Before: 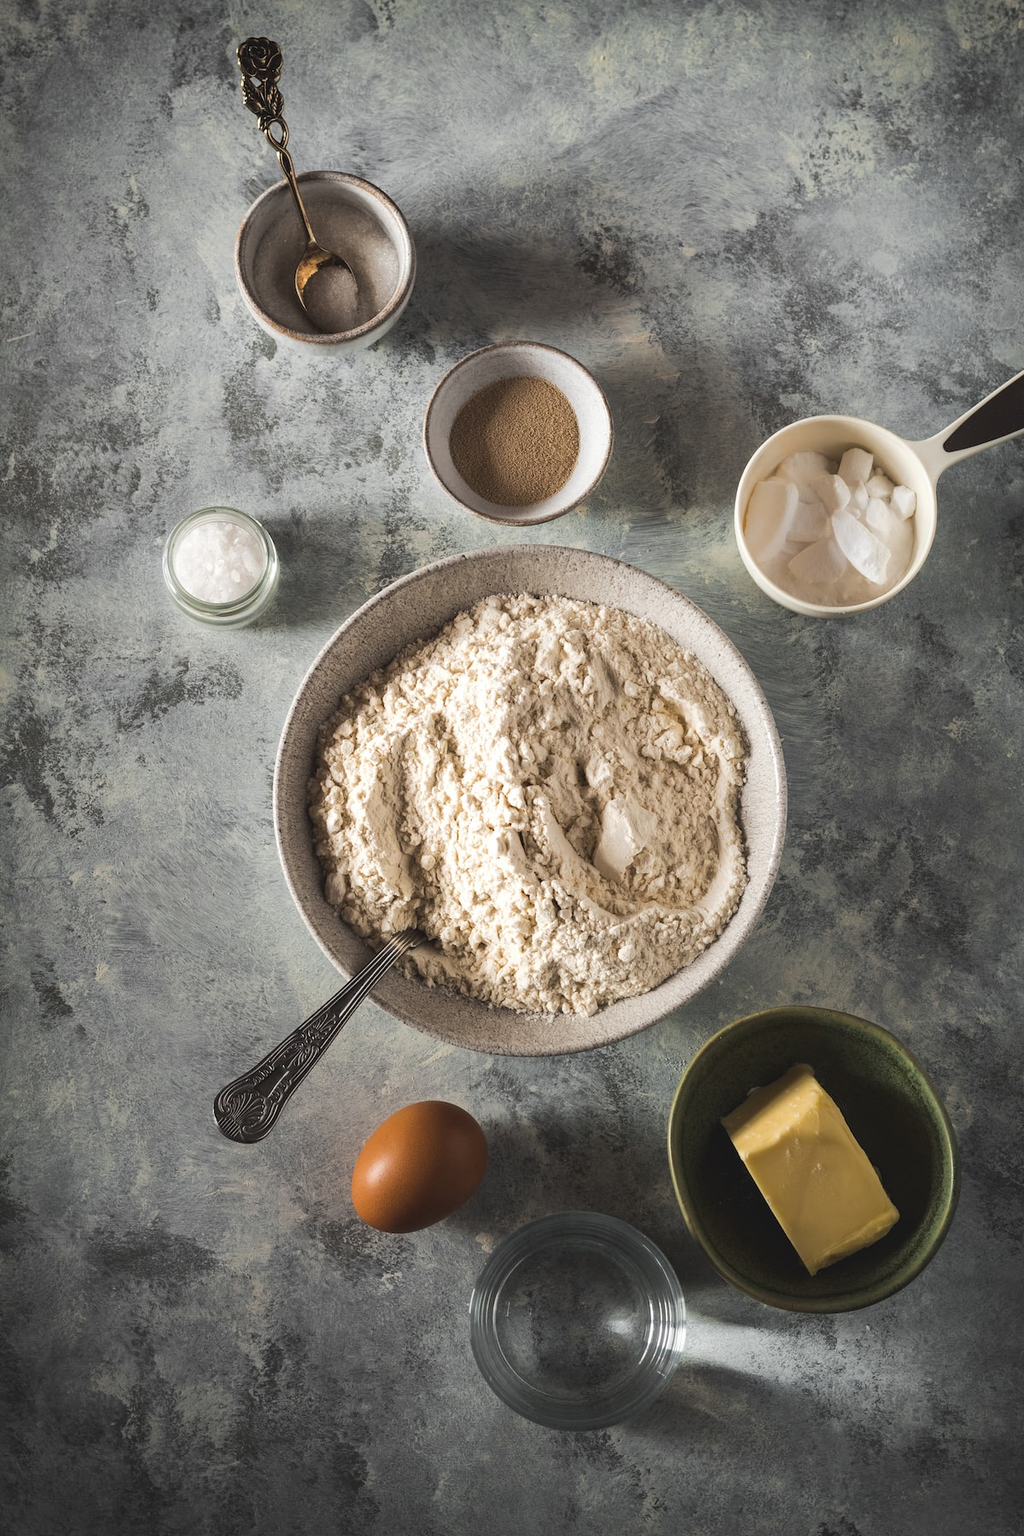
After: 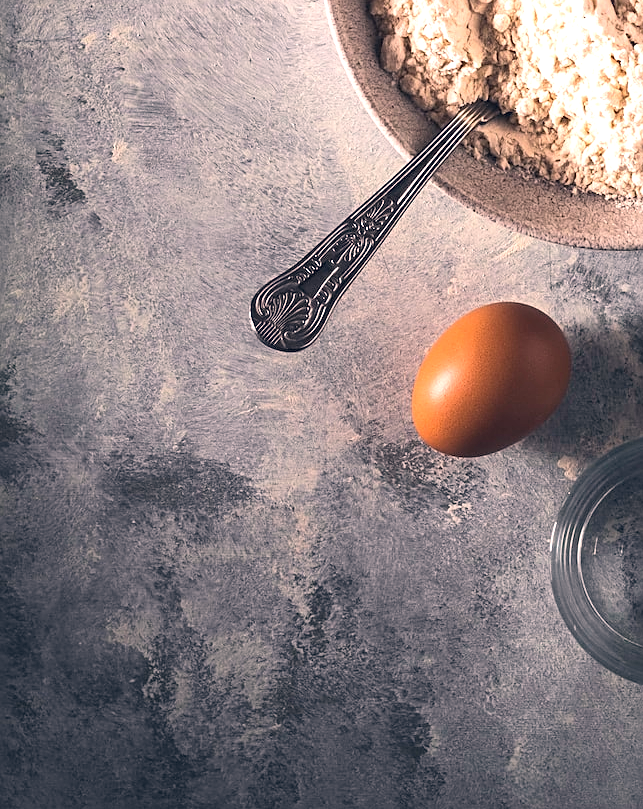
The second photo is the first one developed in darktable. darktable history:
color correction: highlights a* 14.35, highlights b* 6.01, shadows a* -5.13, shadows b* -15.15, saturation 0.851
crop and rotate: top 54.92%, right 46.342%, bottom 0.098%
exposure: exposure 0.658 EV, compensate exposure bias true, compensate highlight preservation false
sharpen: on, module defaults
contrast brightness saturation: contrast 0.097, brightness 0.038, saturation 0.092
